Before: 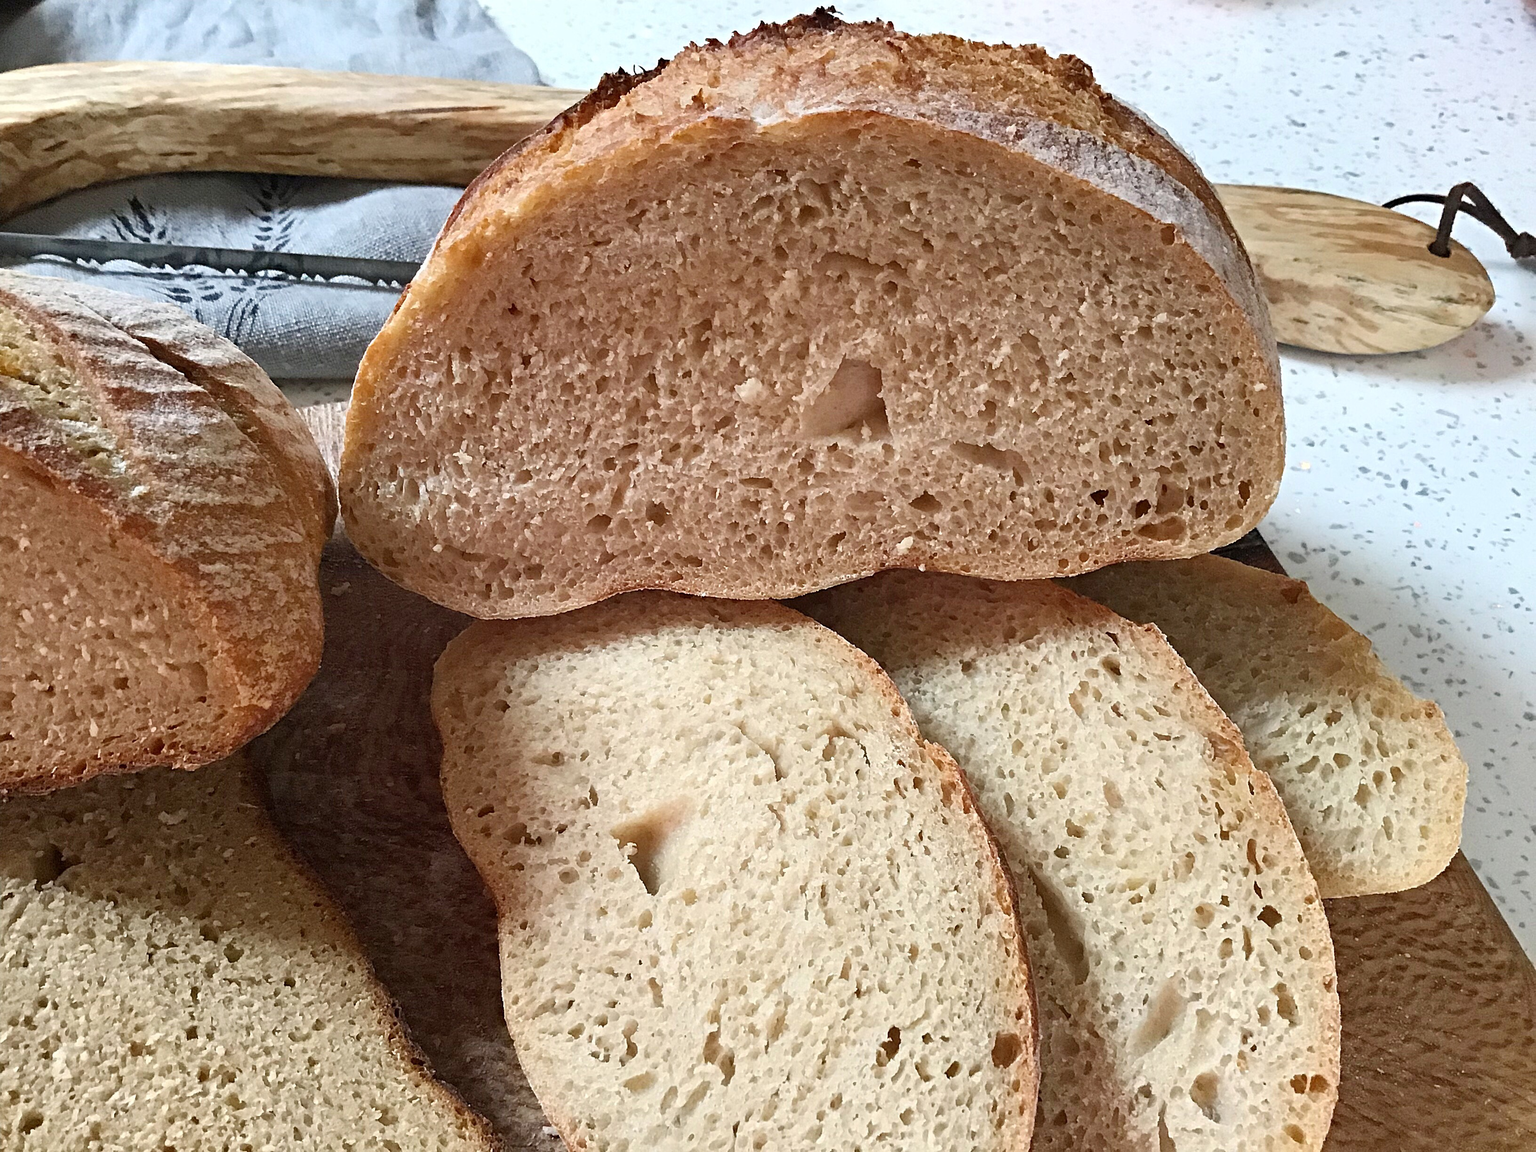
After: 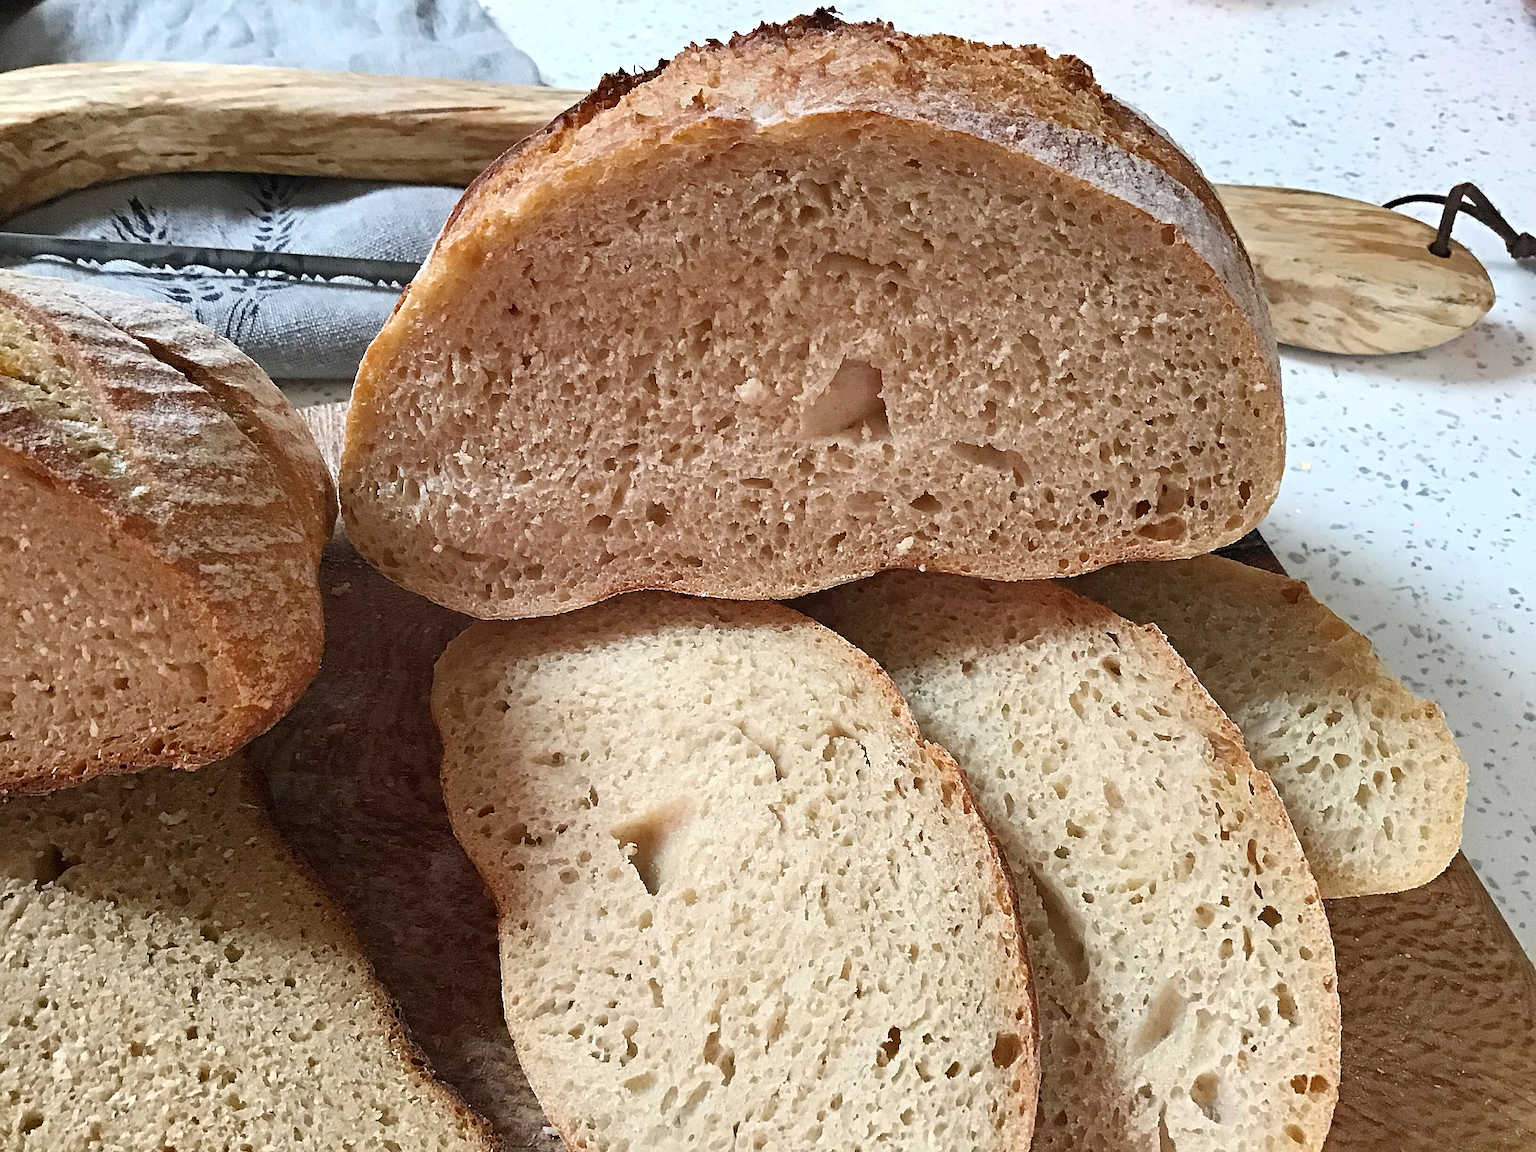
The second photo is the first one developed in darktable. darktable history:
sharpen: radius 1
